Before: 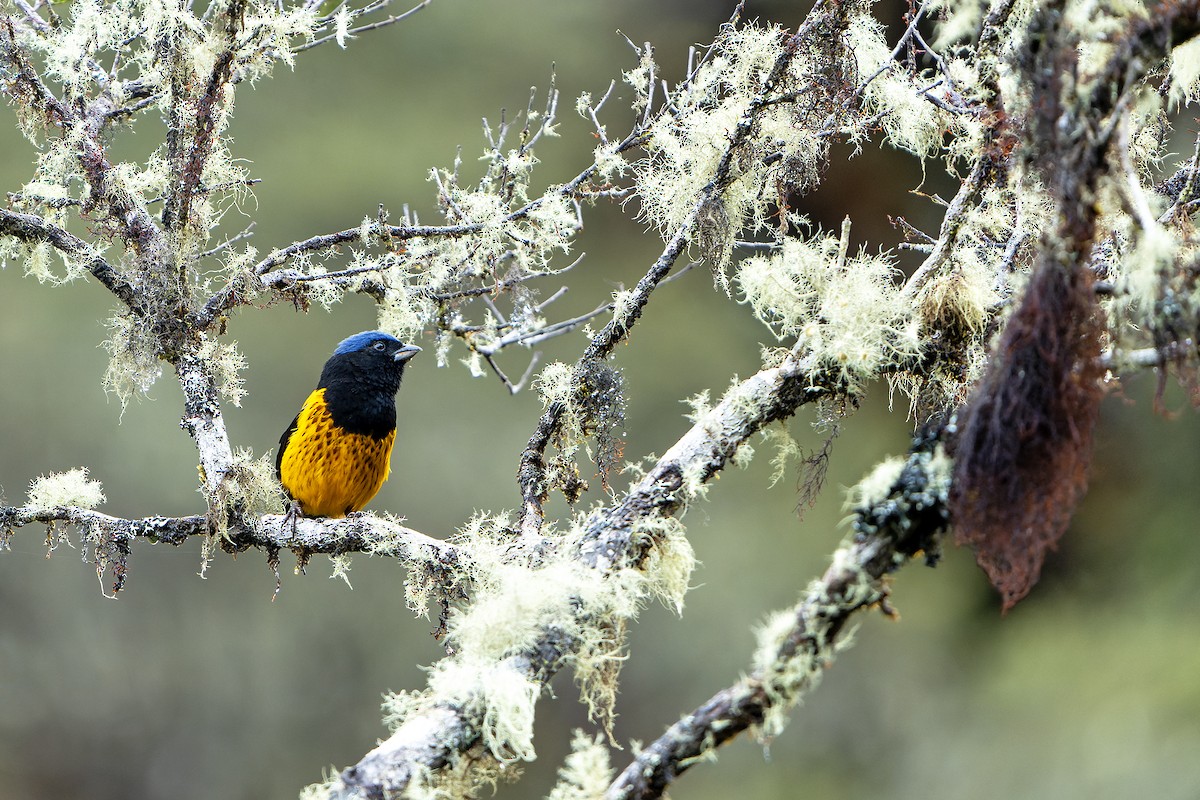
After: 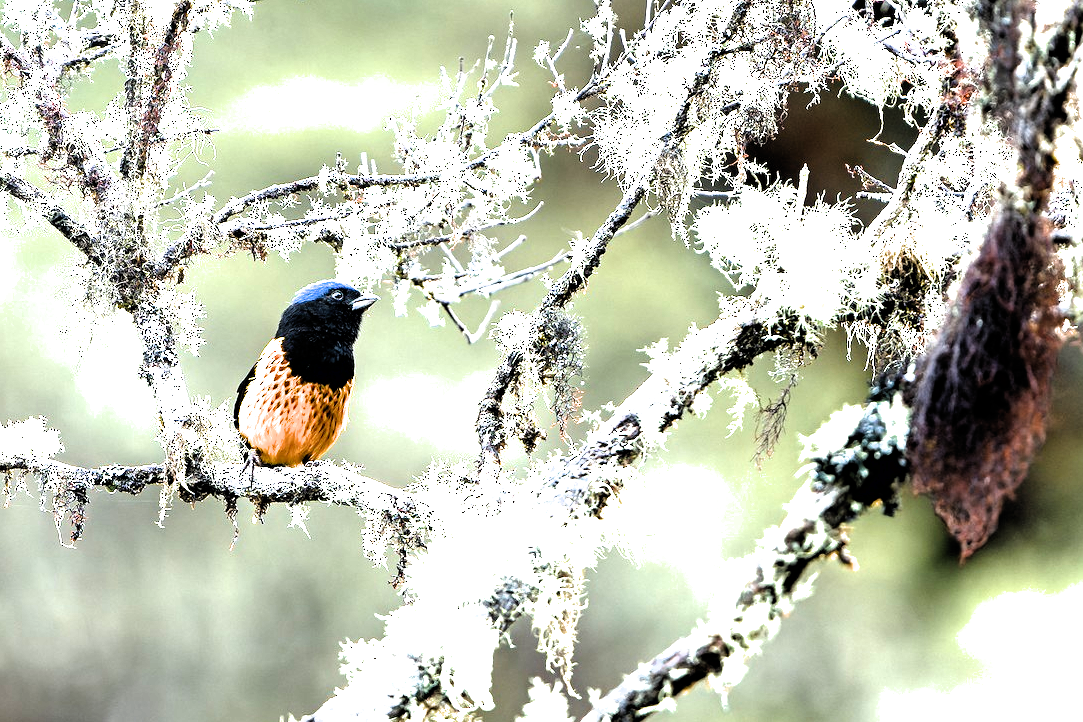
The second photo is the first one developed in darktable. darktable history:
crop: left 3.573%, top 6.487%, right 6.132%, bottom 3.236%
exposure: exposure 1 EV, compensate highlight preservation false
filmic rgb: black relative exposure -8.22 EV, white relative exposure 2.2 EV, hardness 7.05, latitude 86.57%, contrast 1.696, highlights saturation mix -3.95%, shadows ↔ highlights balance -2.39%, color science v6 (2022)
